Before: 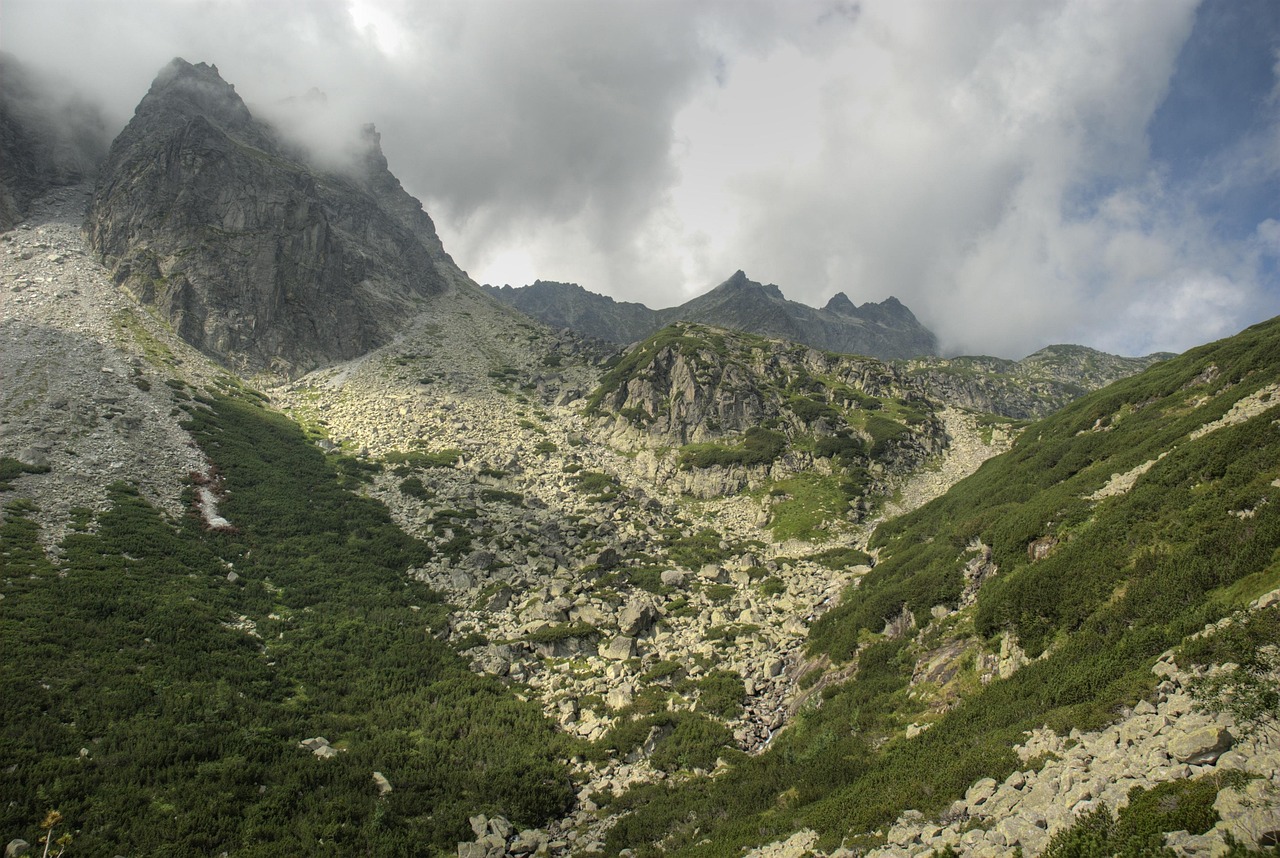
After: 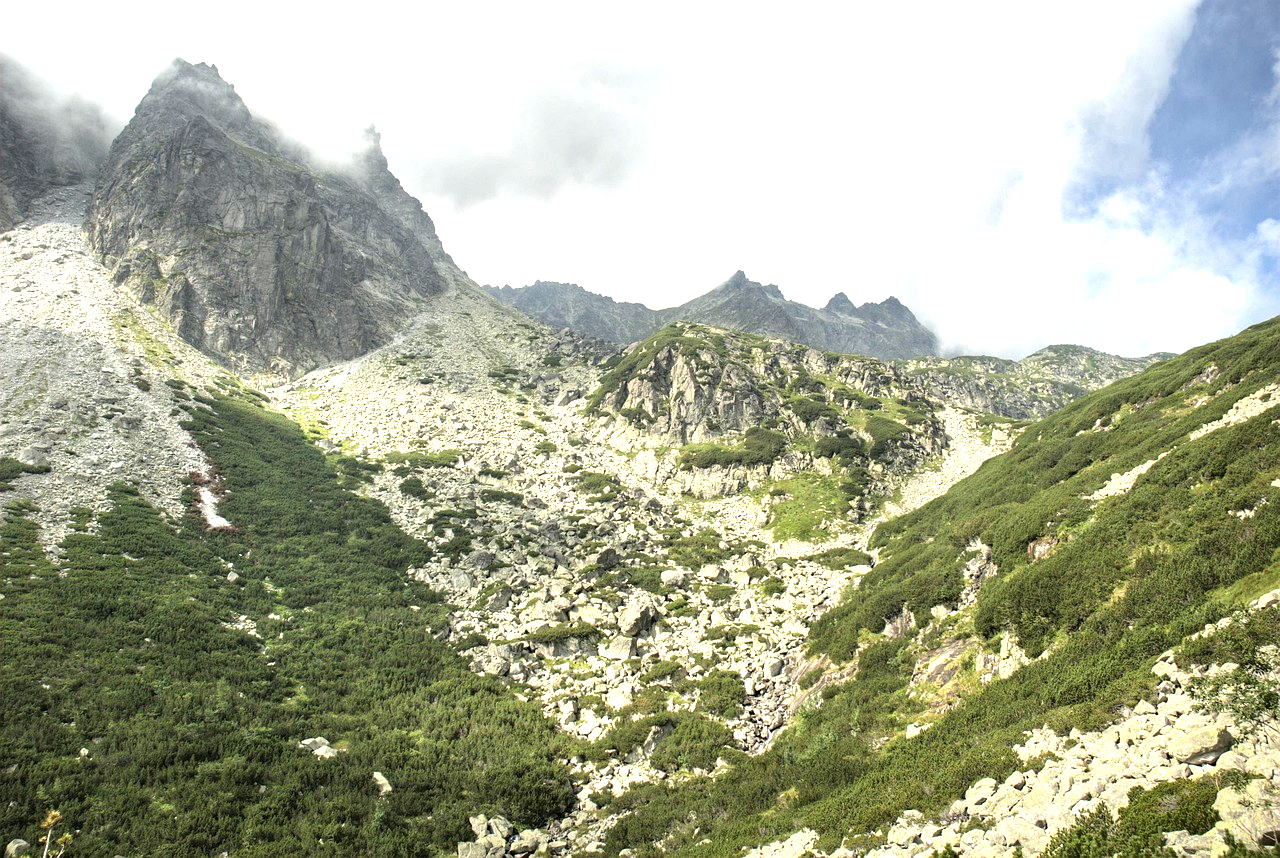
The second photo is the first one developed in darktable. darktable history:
exposure: black level correction 0, exposure 1.454 EV, compensate highlight preservation false
contrast equalizer: octaves 7, y [[0.531, 0.548, 0.559, 0.557, 0.544, 0.527], [0.5 ×6], [0.5 ×6], [0 ×6], [0 ×6]], mix 0.76
